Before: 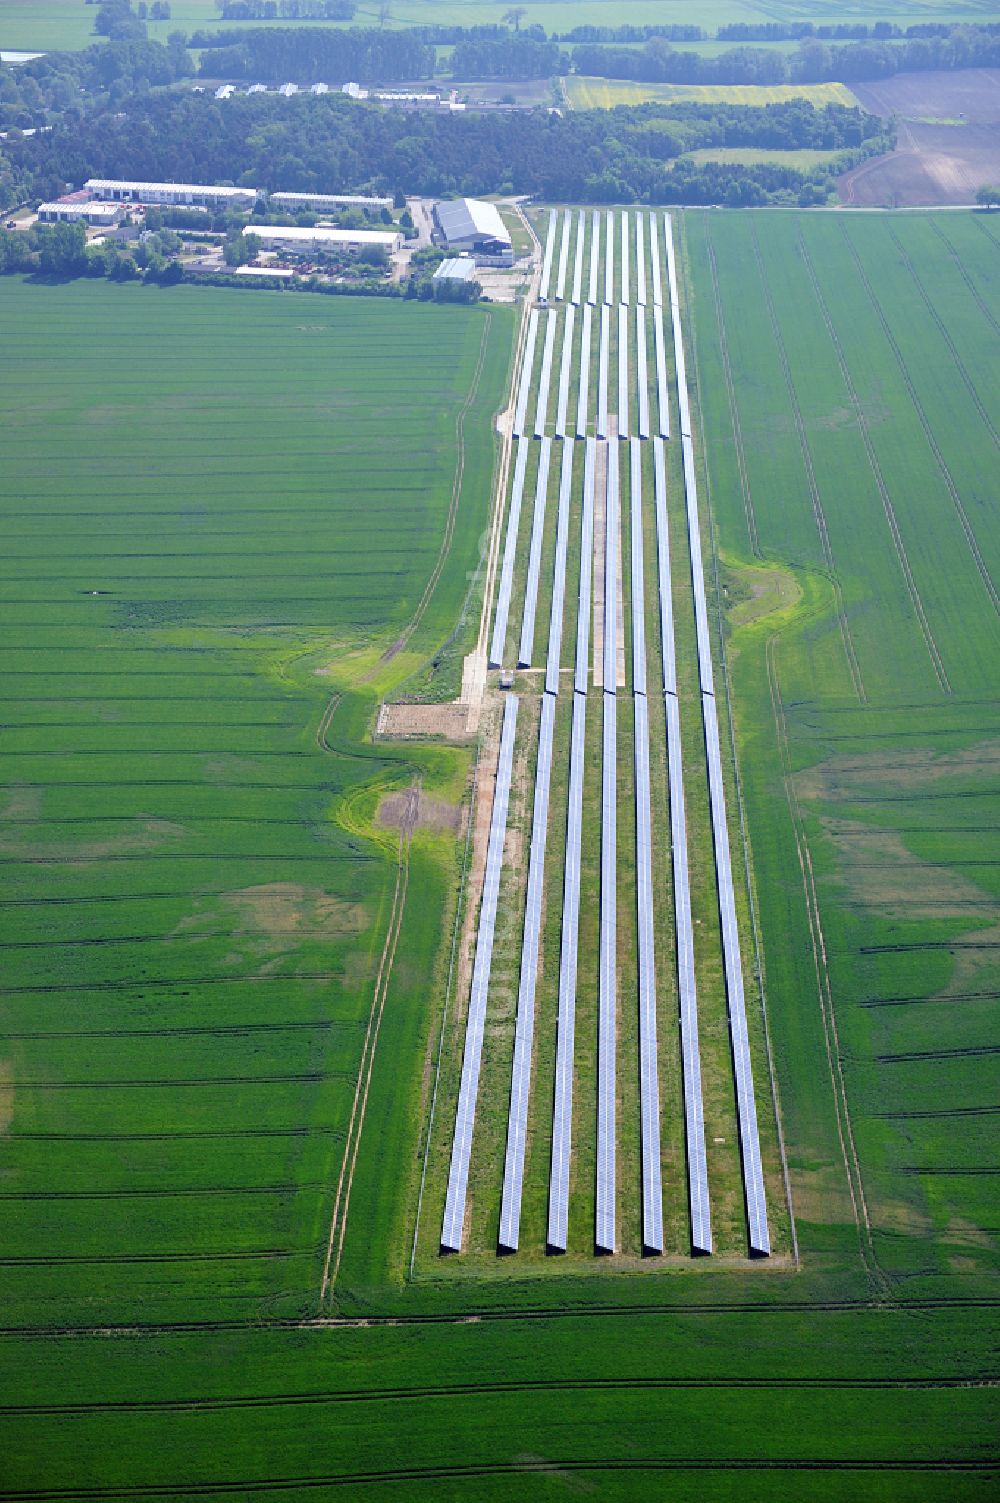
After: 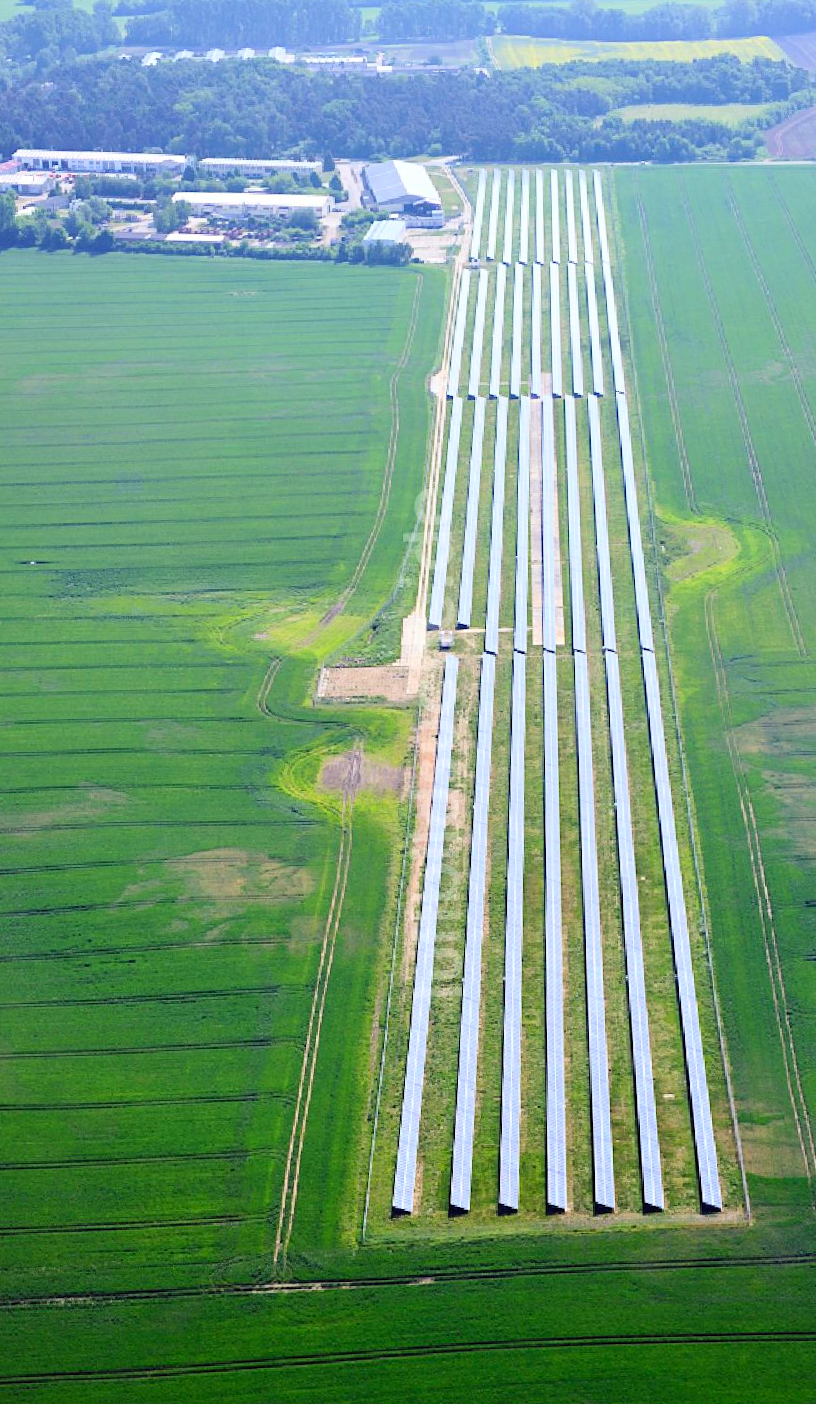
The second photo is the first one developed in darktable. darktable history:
crop and rotate: angle 1.25°, left 4.534%, top 1.05%, right 11.198%, bottom 2.479%
contrast brightness saturation: contrast 0.2, brightness 0.167, saturation 0.218
